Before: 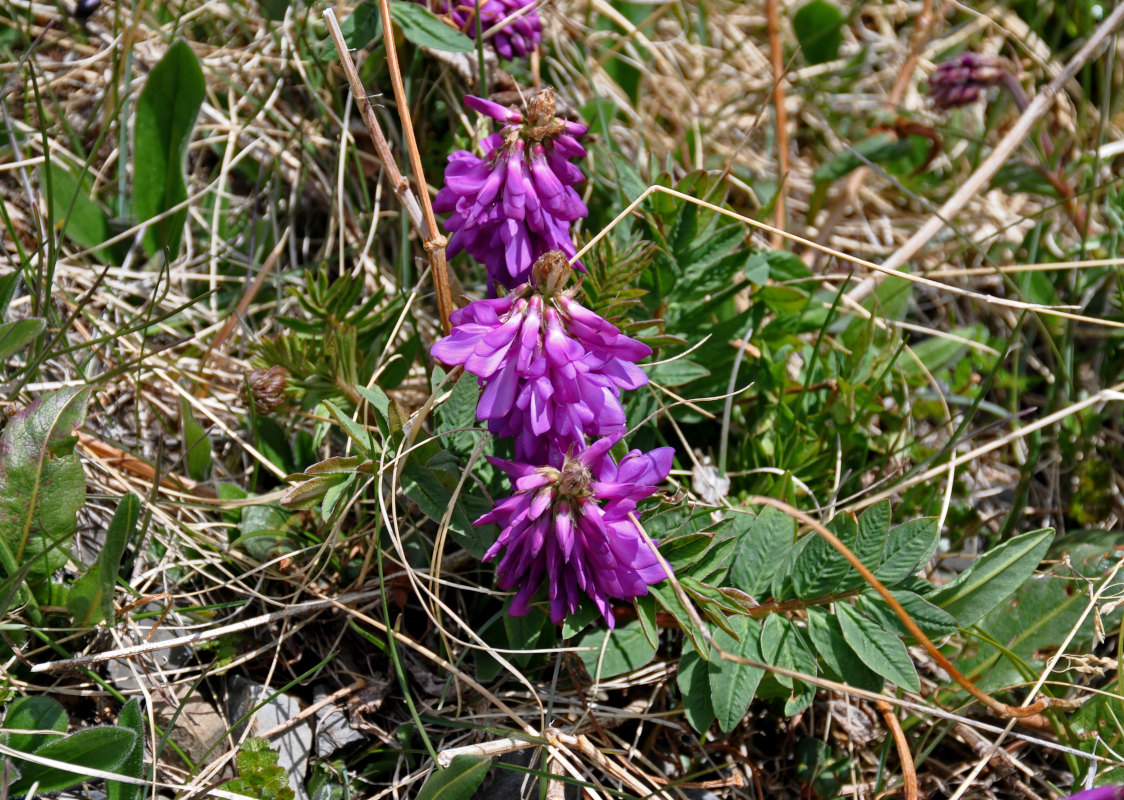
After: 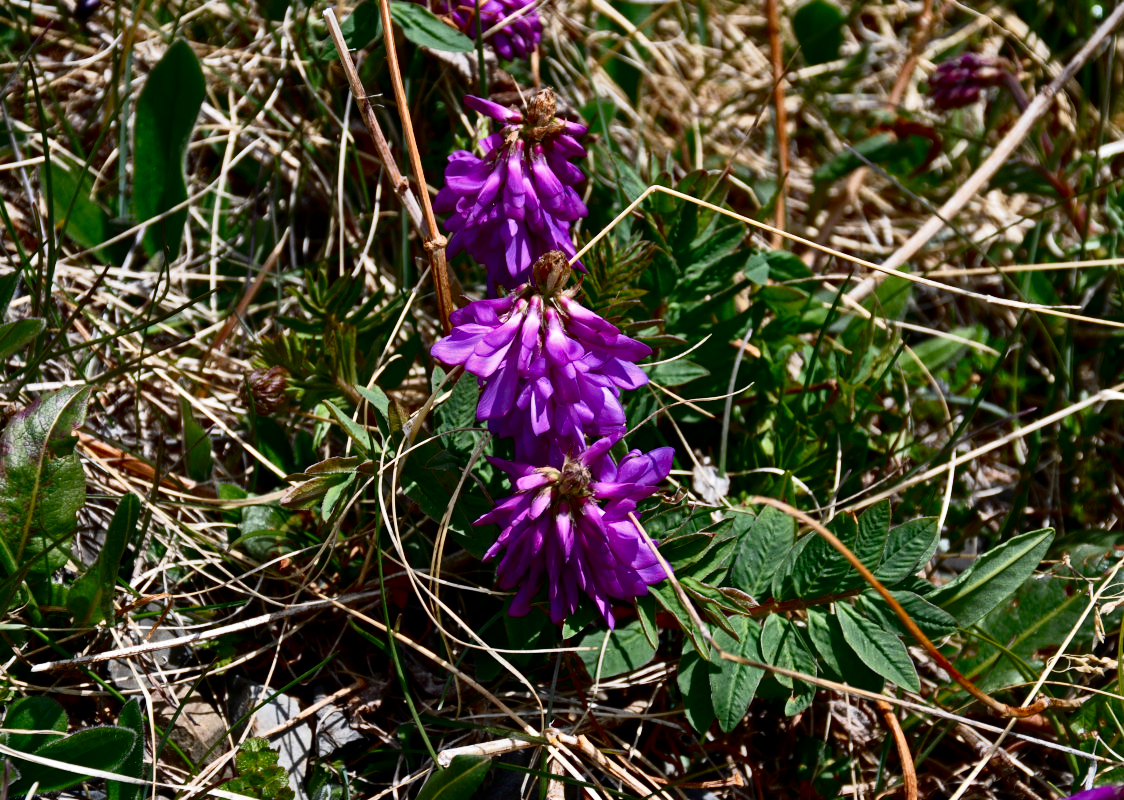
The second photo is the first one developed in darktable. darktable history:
contrast brightness saturation: contrast 0.241, brightness -0.24, saturation 0.144
